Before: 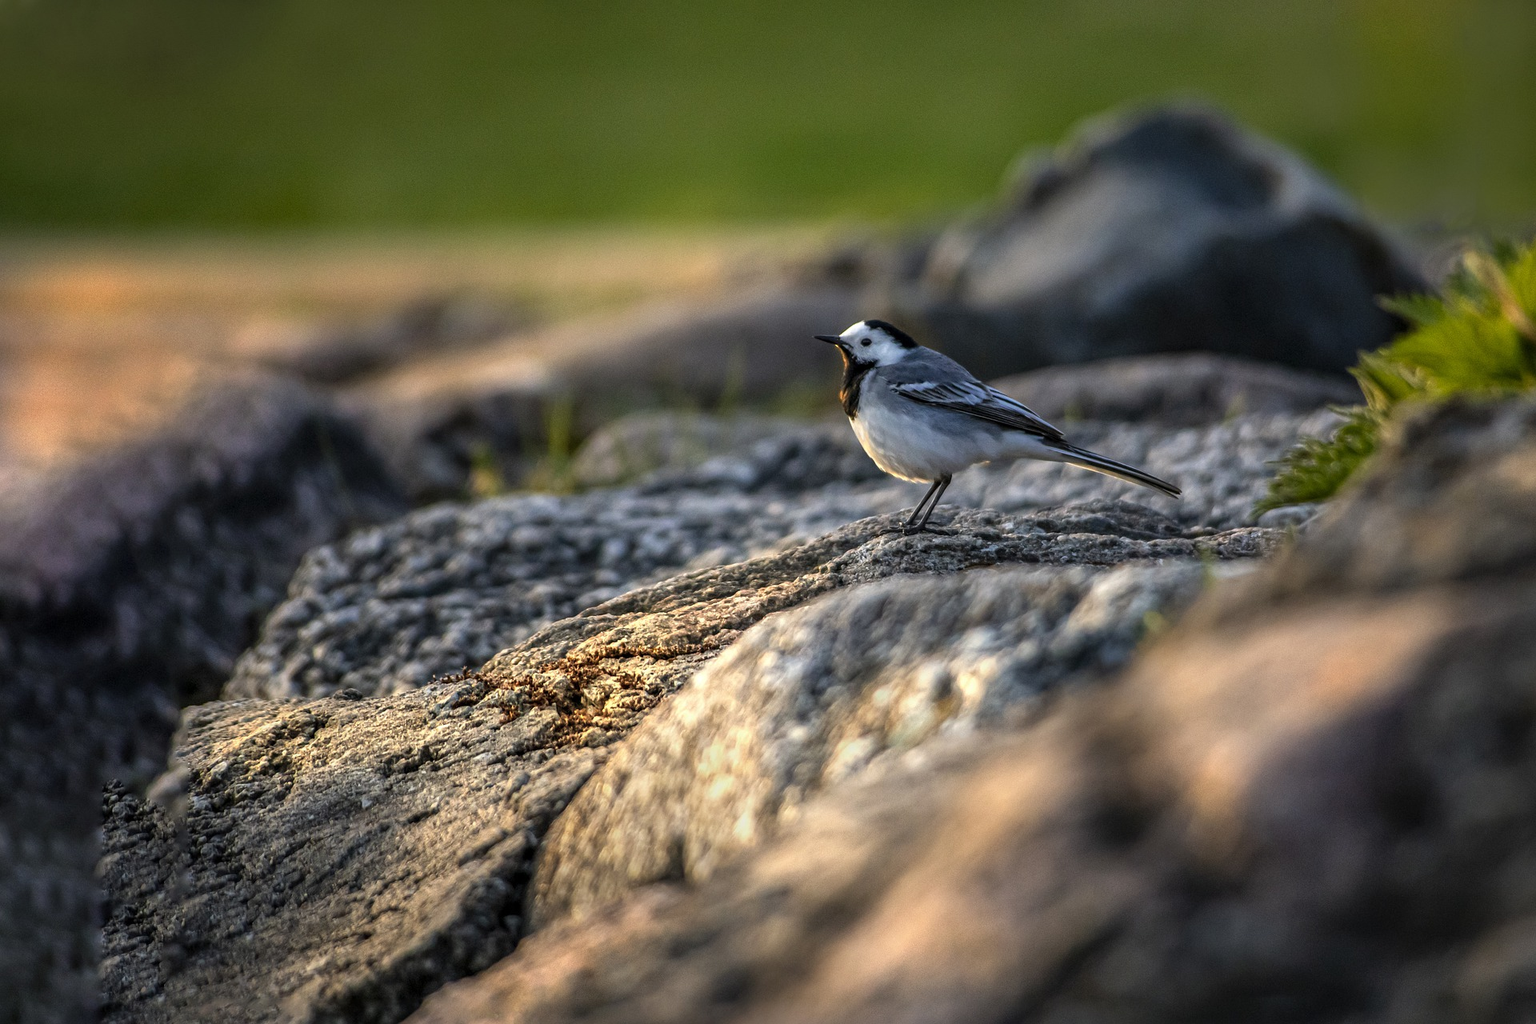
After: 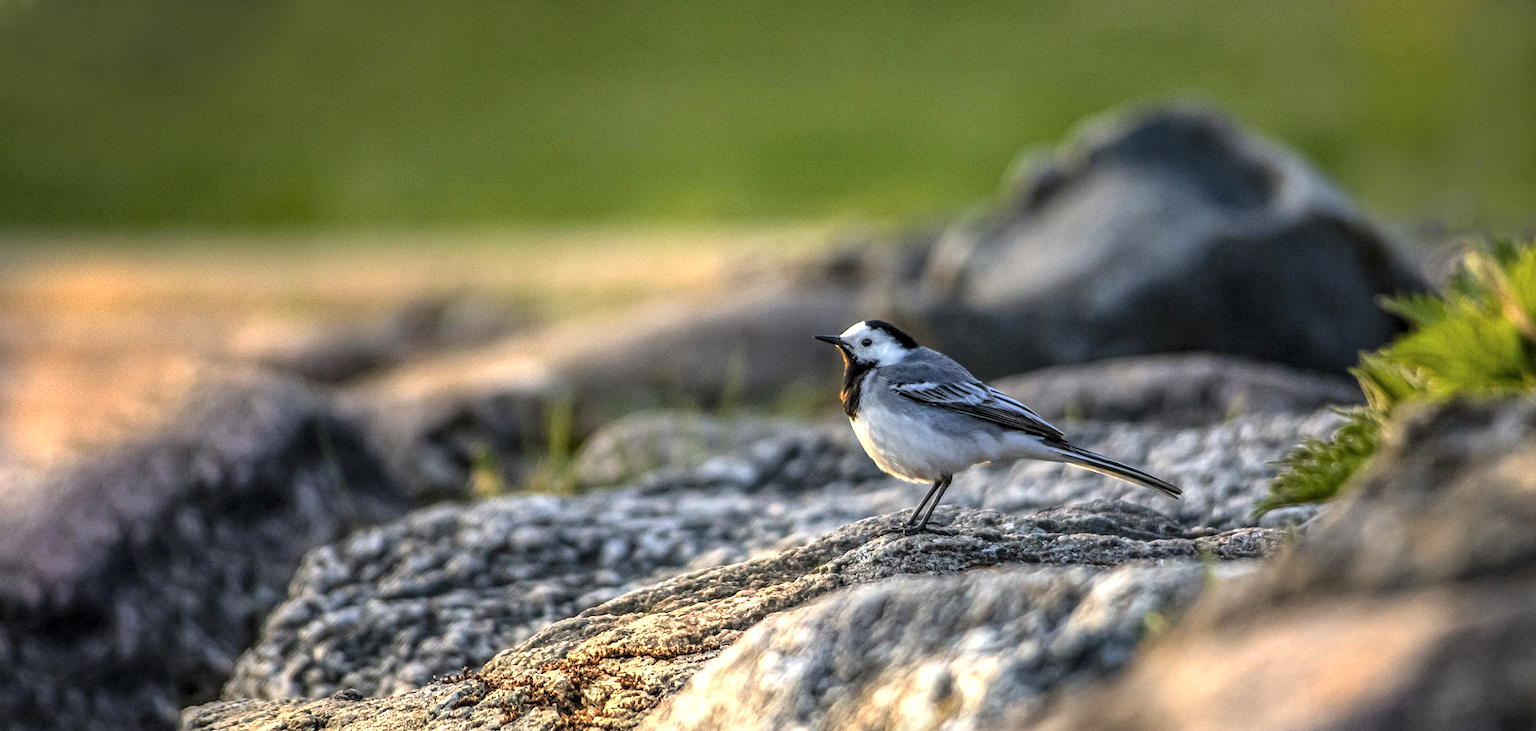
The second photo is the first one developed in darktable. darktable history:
contrast brightness saturation: contrast 0.05, brightness 0.06, saturation 0.01
crop: bottom 28.576%
local contrast: on, module defaults
exposure: black level correction 0, exposure 0.5 EV, compensate highlight preservation false
